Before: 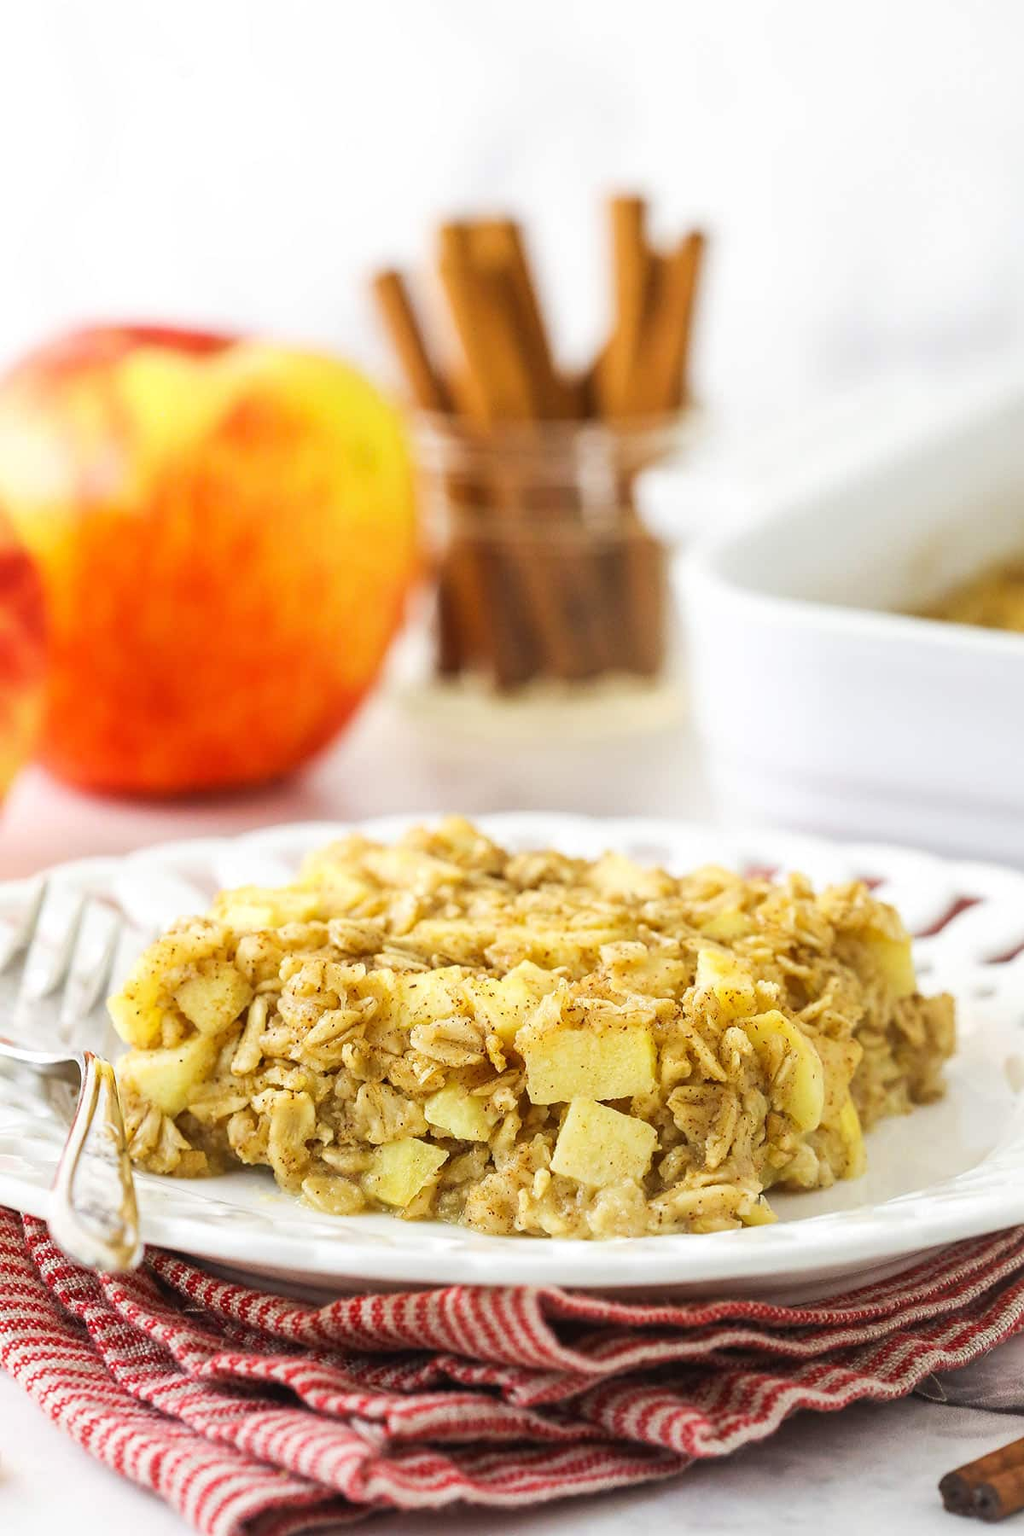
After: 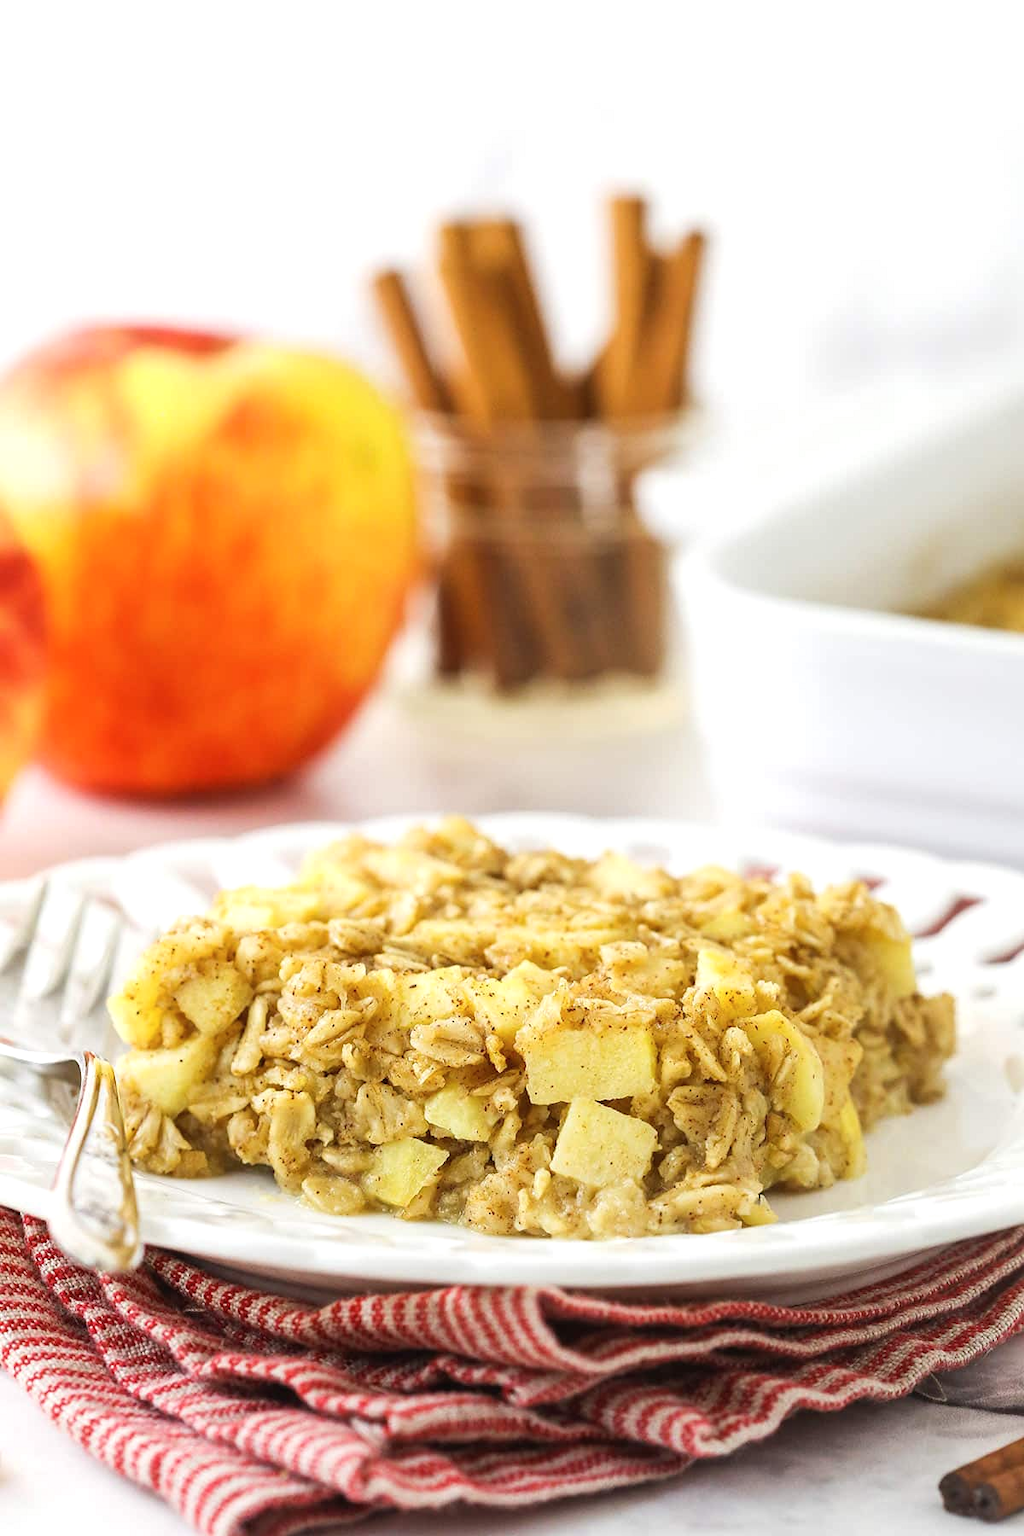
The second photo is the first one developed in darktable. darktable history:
exposure: exposure -0.072 EV, compensate highlight preservation false
contrast brightness saturation: saturation -0.05
levels: levels [0, 0.476, 0.951]
